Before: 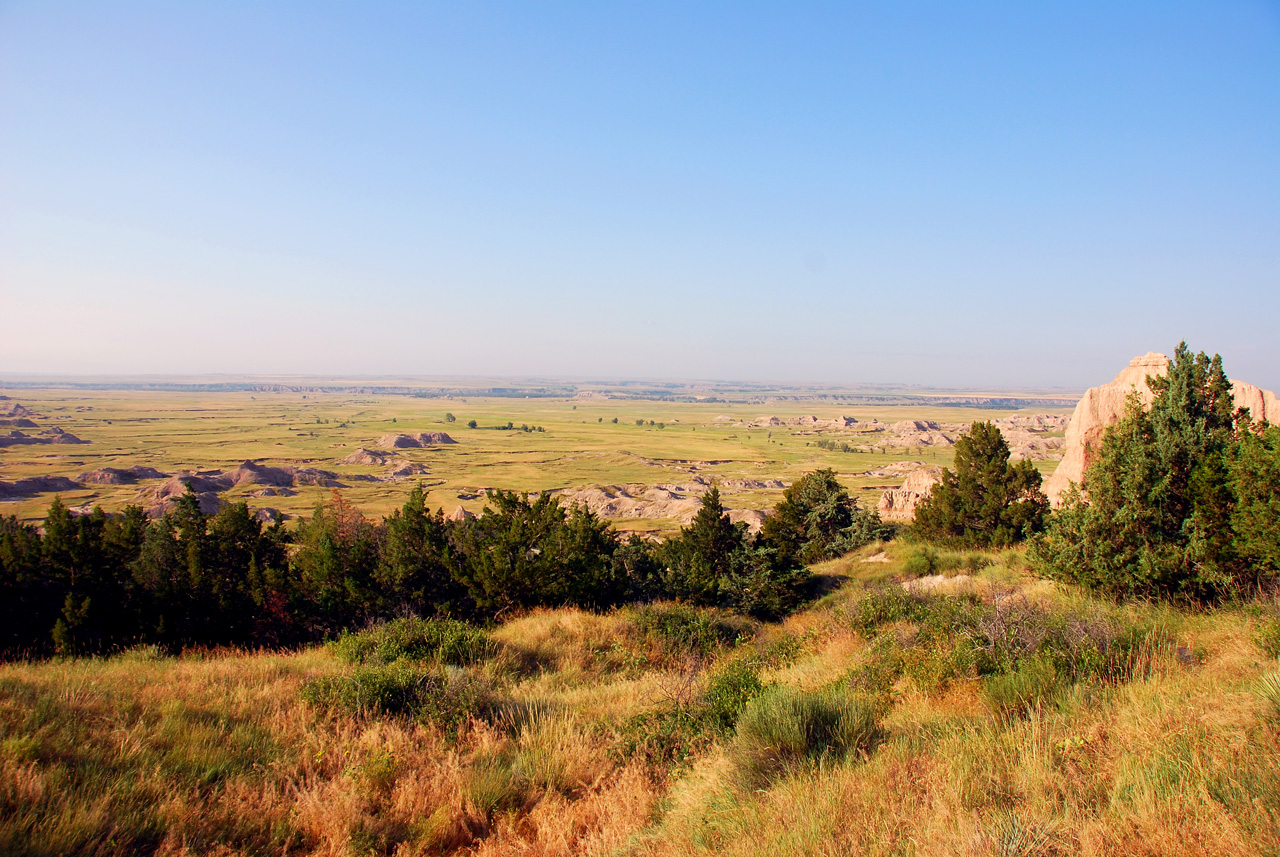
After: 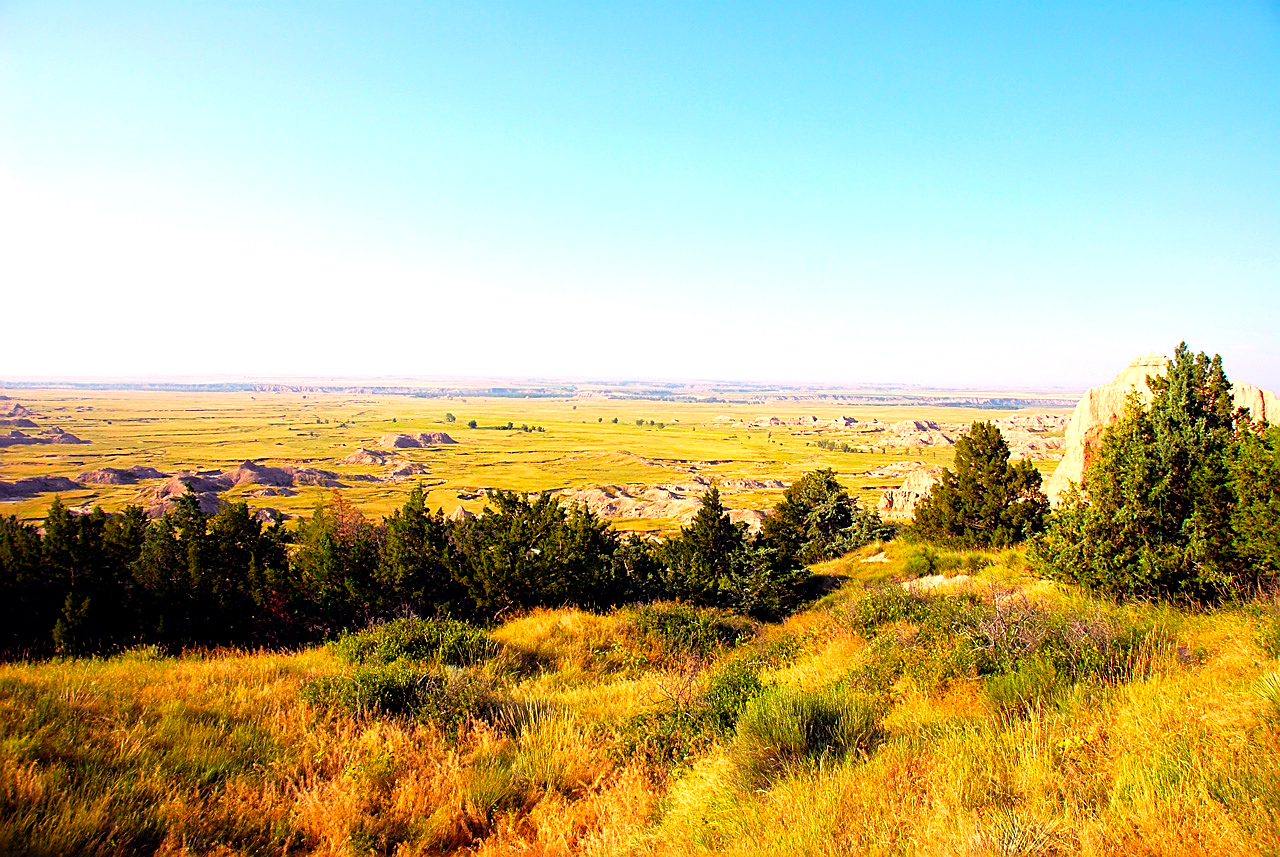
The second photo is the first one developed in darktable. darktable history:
color balance rgb: power › hue 328.9°, linear chroma grading › global chroma 1.207%, linear chroma grading › mid-tones -0.696%, perceptual saturation grading › global saturation 19.42%, global vibrance 20%
tone equalizer: -8 EV -0.765 EV, -7 EV -0.684 EV, -6 EV -0.584 EV, -5 EV -0.41 EV, -3 EV 0.397 EV, -2 EV 0.6 EV, -1 EV 0.693 EV, +0 EV 0.747 EV
sharpen: on, module defaults
